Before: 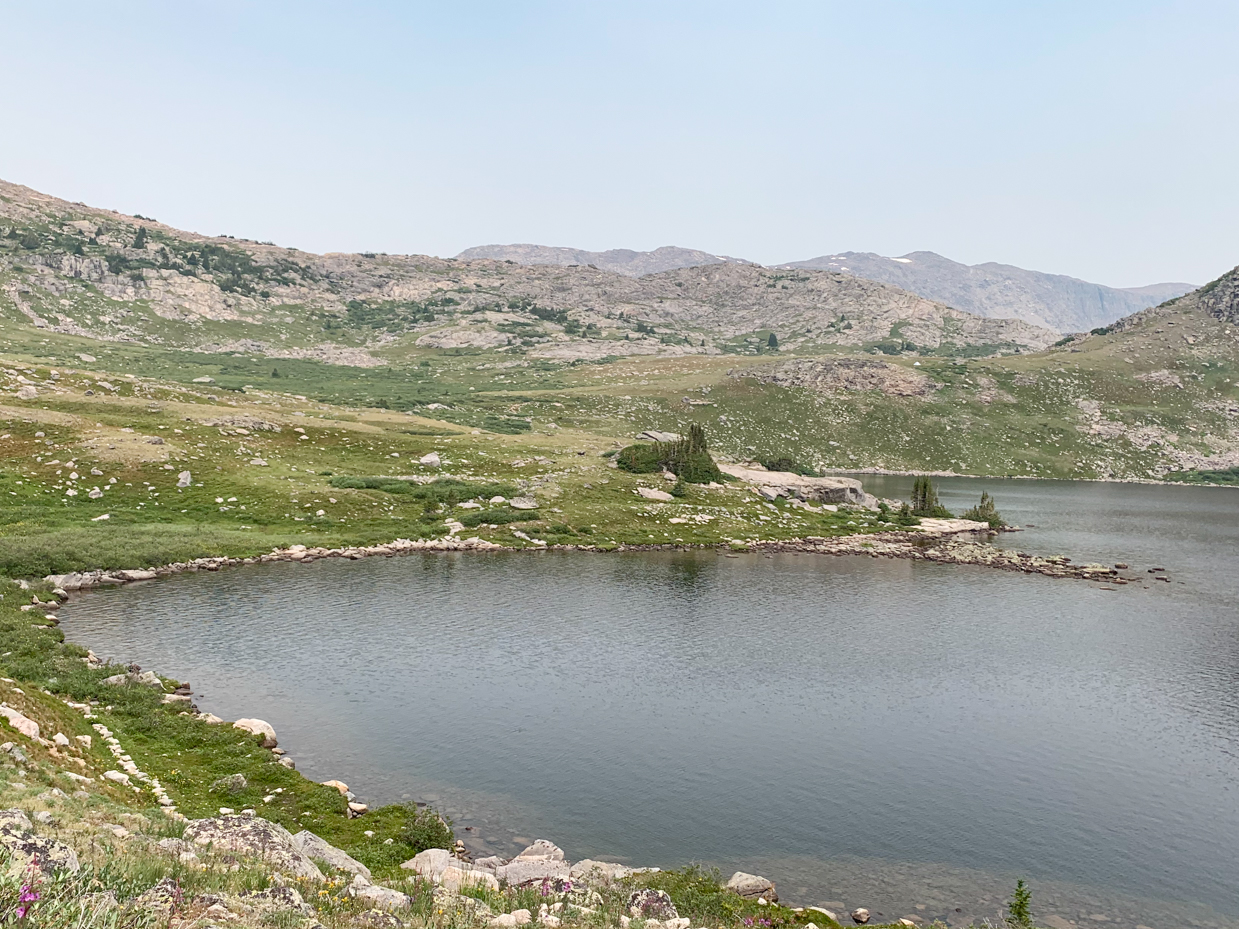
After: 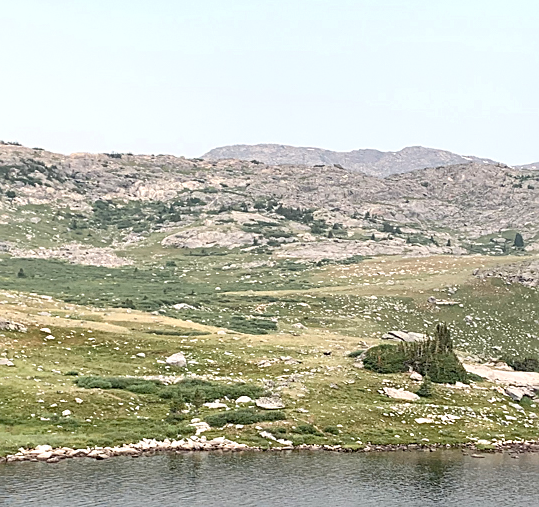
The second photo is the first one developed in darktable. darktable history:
sharpen: on, module defaults
crop: left 20.573%, top 10.853%, right 35.882%, bottom 34.478%
color zones: curves: ch0 [(0.018, 0.548) (0.197, 0.654) (0.425, 0.447) (0.605, 0.658) (0.732, 0.579)]; ch1 [(0.105, 0.531) (0.224, 0.531) (0.386, 0.39) (0.618, 0.456) (0.732, 0.456) (0.956, 0.421)]; ch2 [(0.039, 0.583) (0.215, 0.465) (0.399, 0.544) (0.465, 0.548) (0.614, 0.447) (0.724, 0.43) (0.882, 0.623) (0.956, 0.632)]
exposure: exposure 0.202 EV, compensate highlight preservation false
